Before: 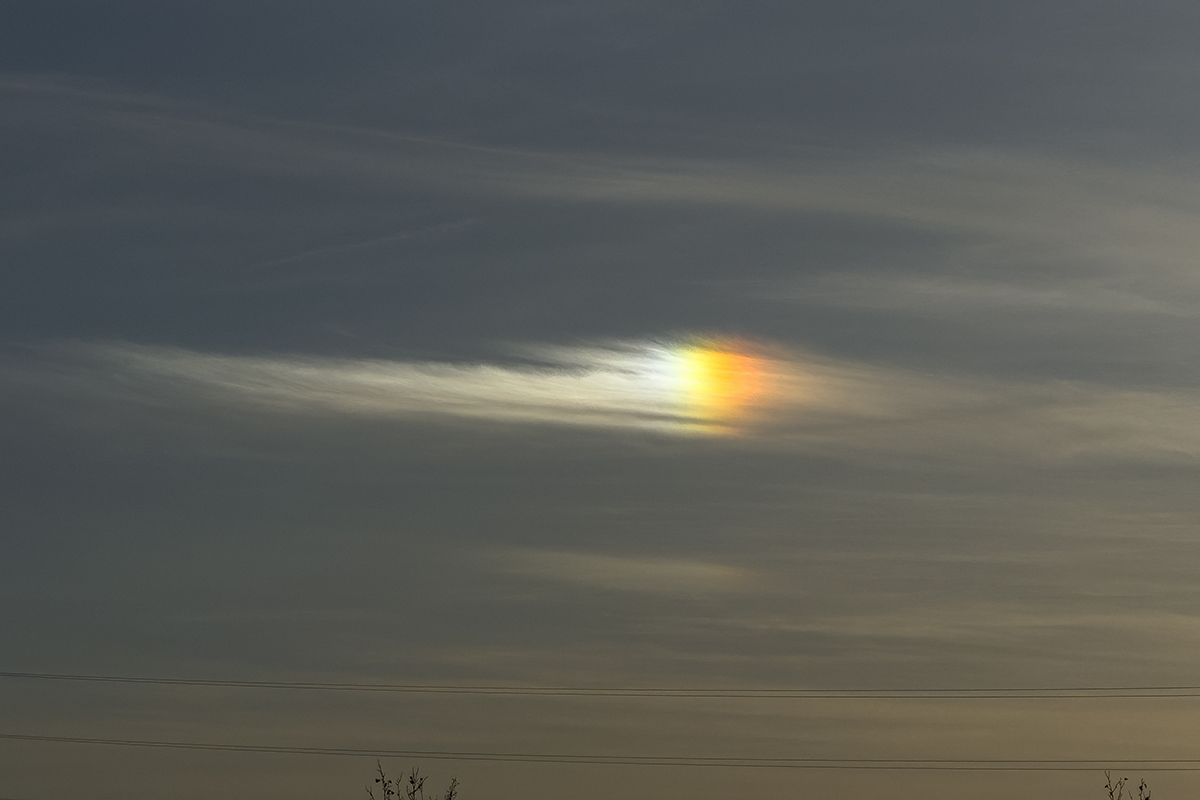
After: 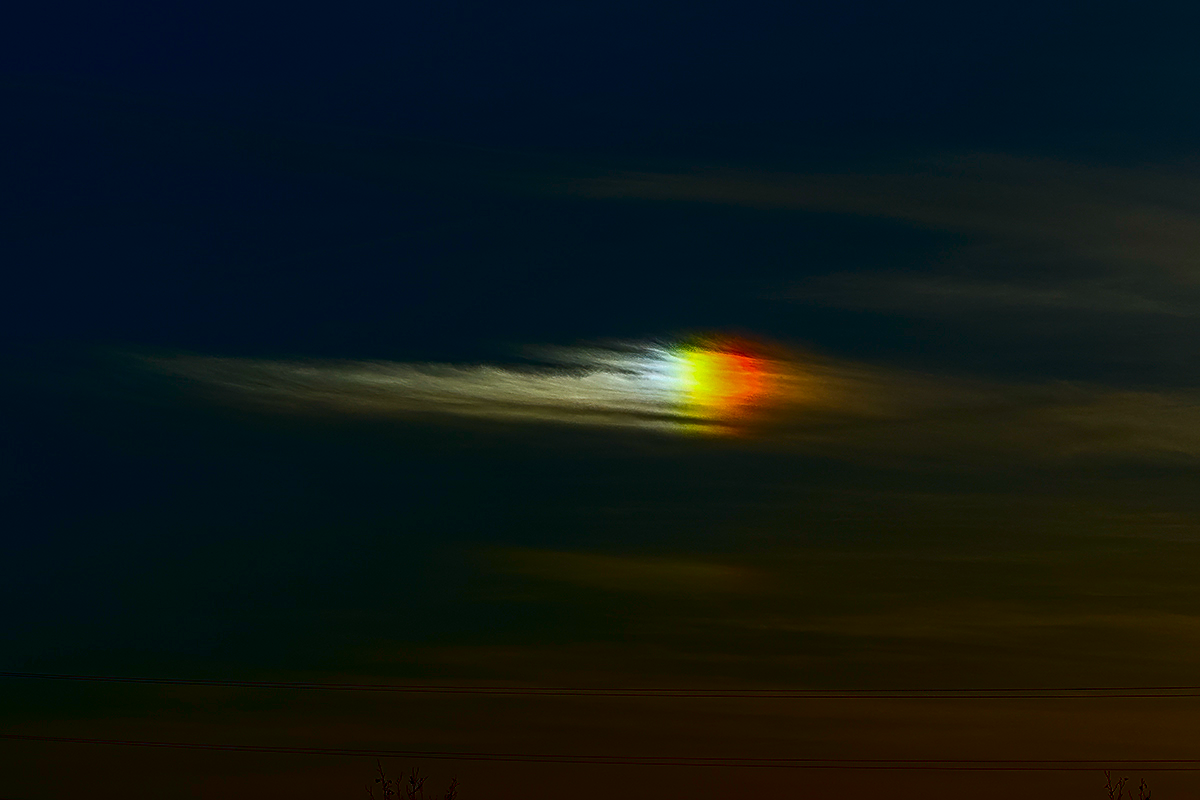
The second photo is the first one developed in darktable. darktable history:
local contrast: on, module defaults
white balance: red 0.974, blue 1.044
contrast brightness saturation: brightness -1, saturation 1
sharpen: on, module defaults
